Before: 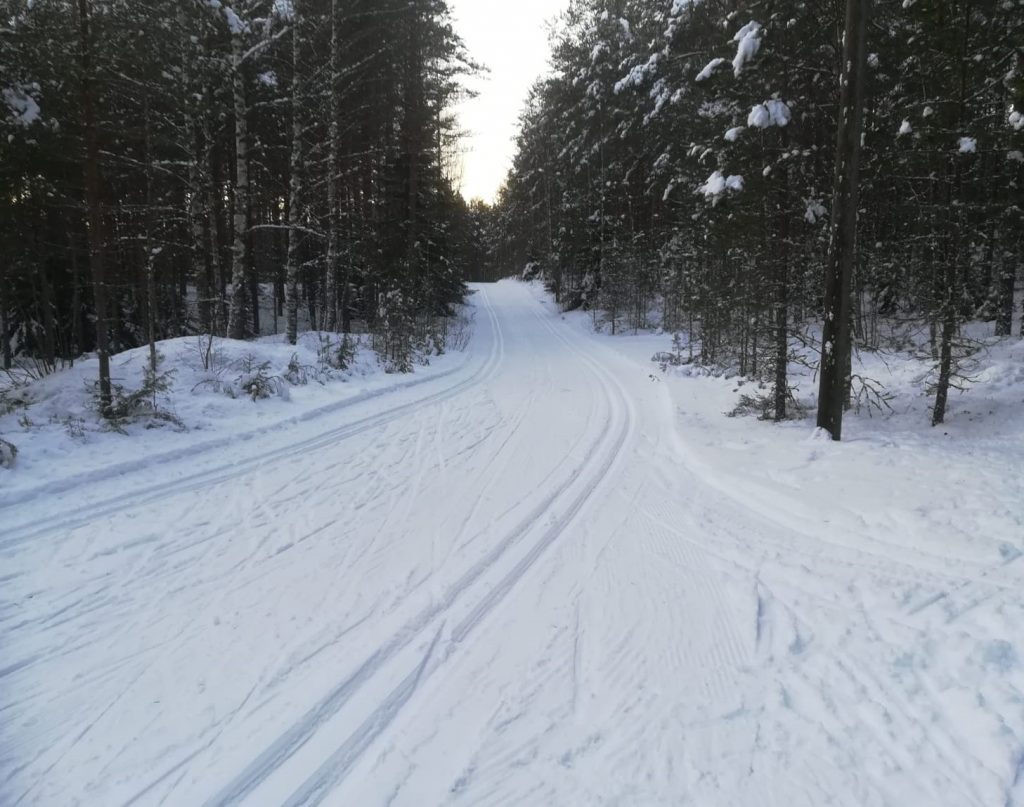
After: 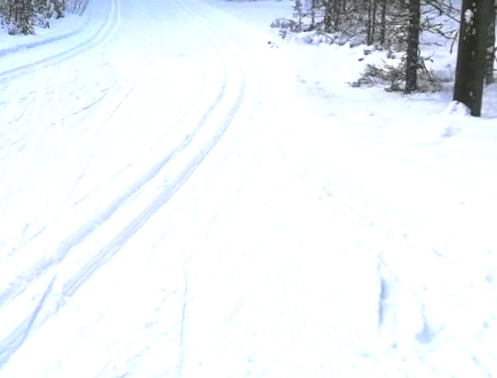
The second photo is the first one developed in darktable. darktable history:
rotate and perspective: rotation 1.69°, lens shift (vertical) -0.023, lens shift (horizontal) -0.291, crop left 0.025, crop right 0.988, crop top 0.092, crop bottom 0.842
exposure: exposure 0.943 EV, compensate highlight preservation false
crop: left 29.672%, top 41.786%, right 20.851%, bottom 3.487%
color balance rgb: perceptual saturation grading › global saturation 40%, global vibrance 15%
